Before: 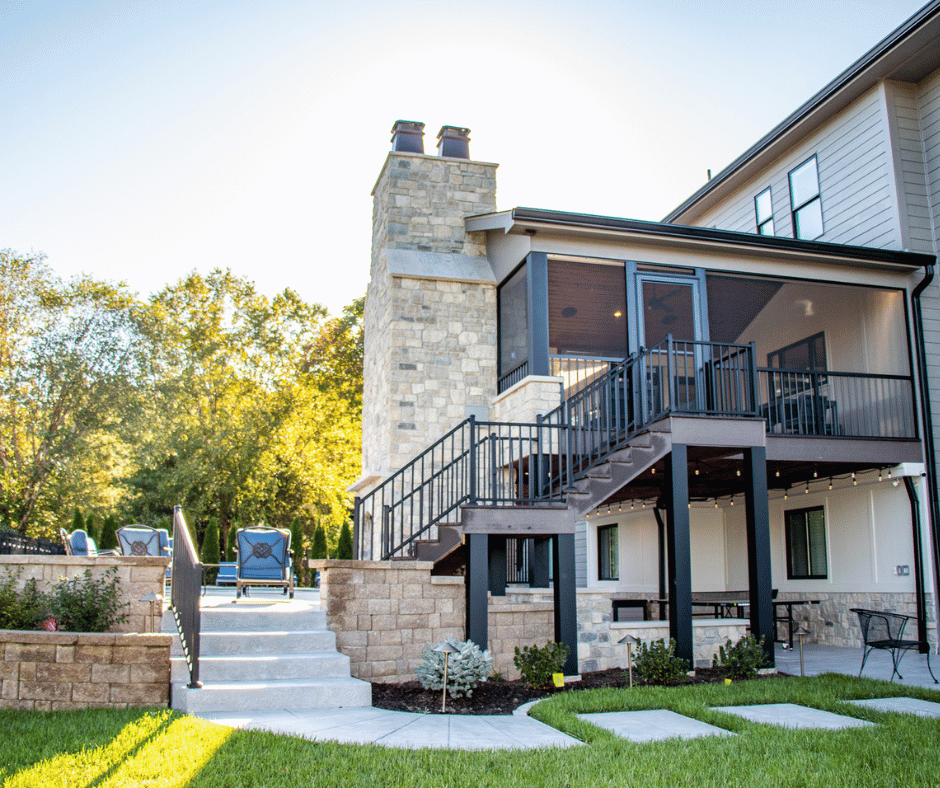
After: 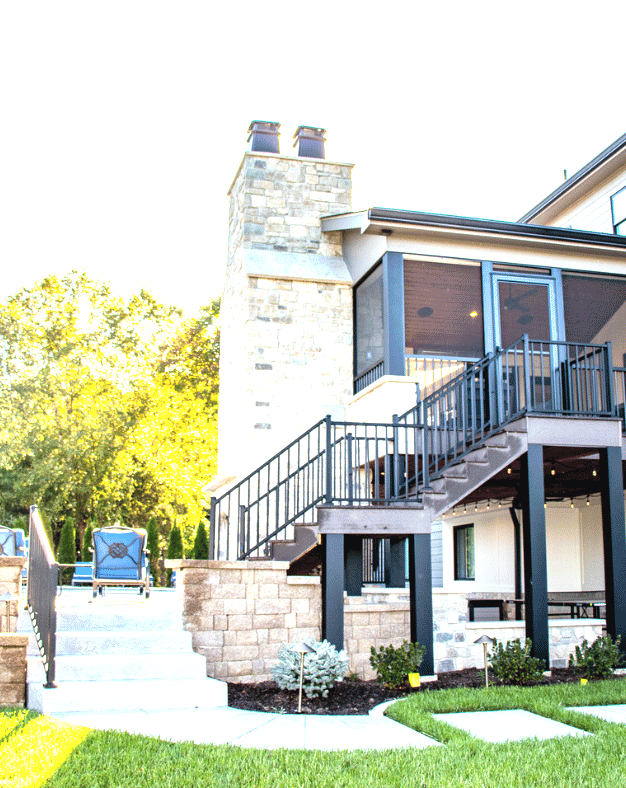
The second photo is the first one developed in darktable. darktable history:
crop: left 15.419%, right 17.914%
exposure: black level correction 0, exposure 1.1 EV, compensate exposure bias true, compensate highlight preservation false
